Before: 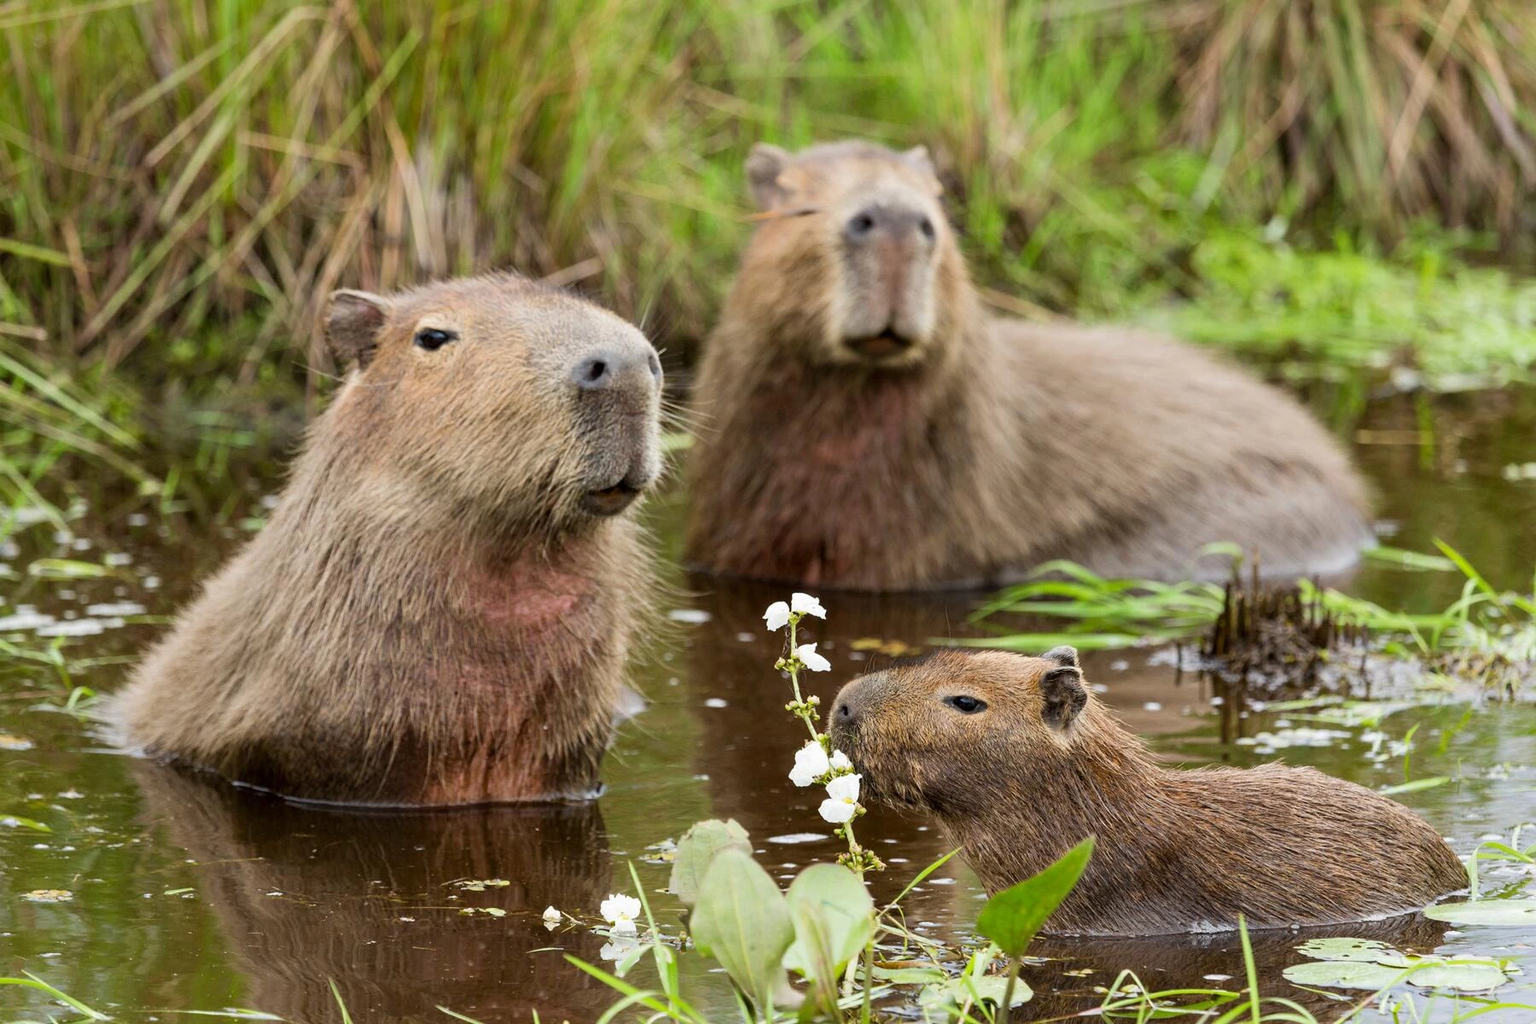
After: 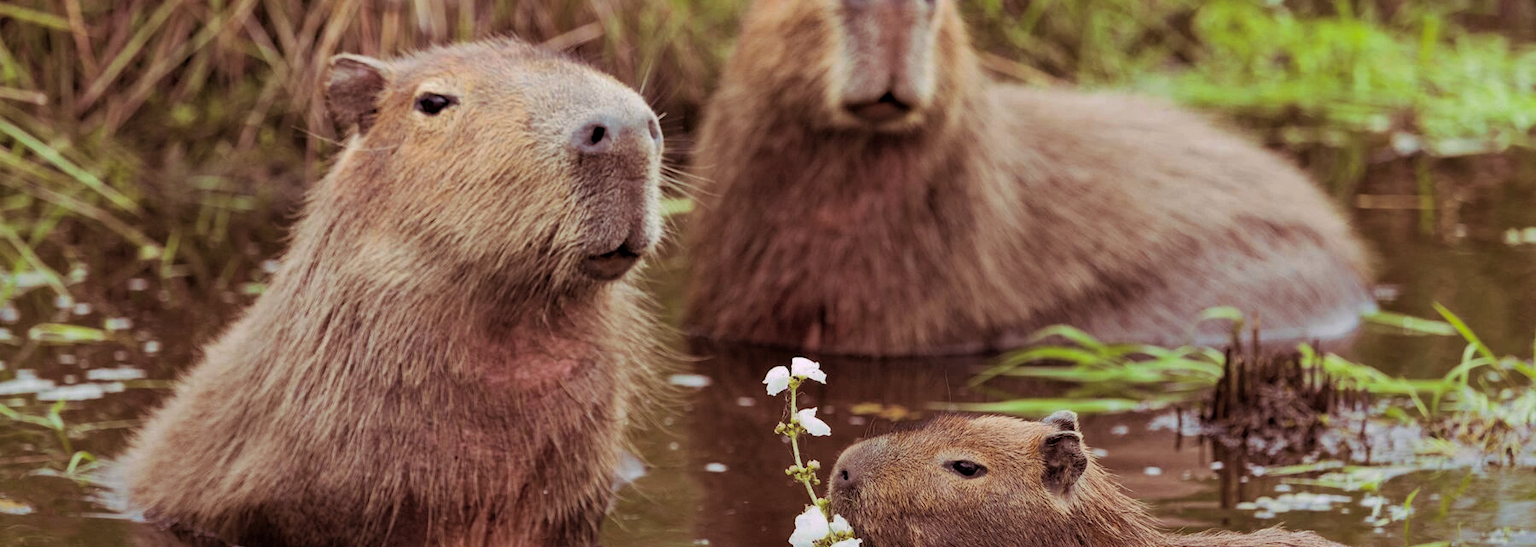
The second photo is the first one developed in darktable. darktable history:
crop and rotate: top 23.043%, bottom 23.437%
split-toning: highlights › hue 298.8°, highlights › saturation 0.73, compress 41.76%
graduated density: rotation -180°, offset 27.42
haze removal: compatibility mode true, adaptive false
shadows and highlights: on, module defaults
